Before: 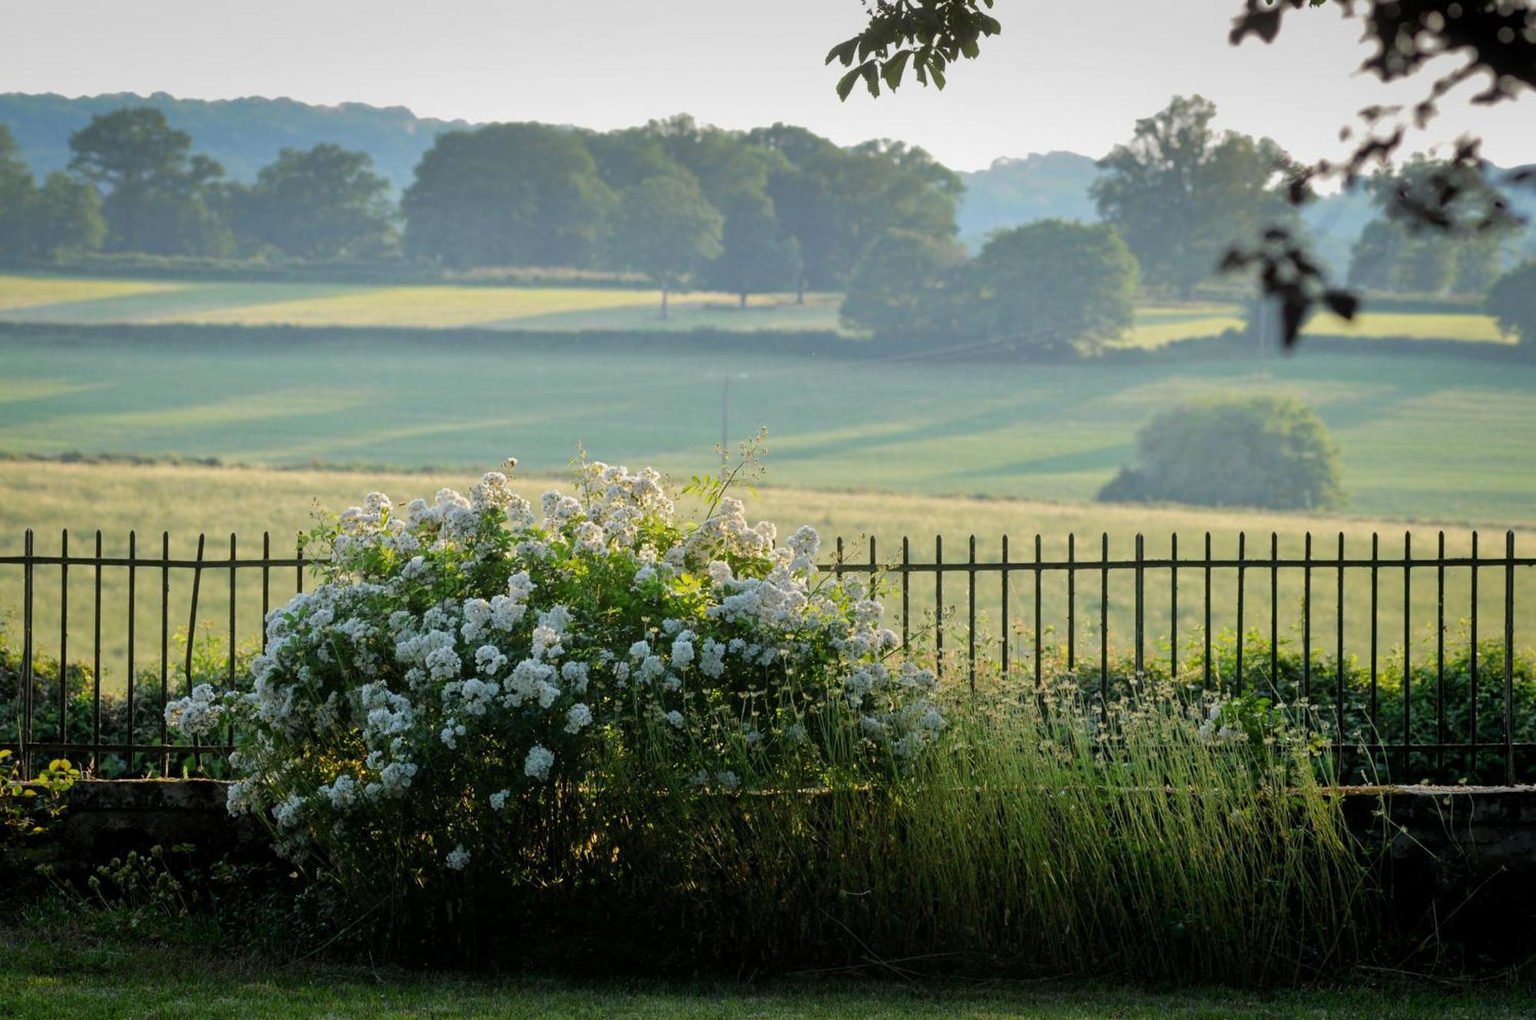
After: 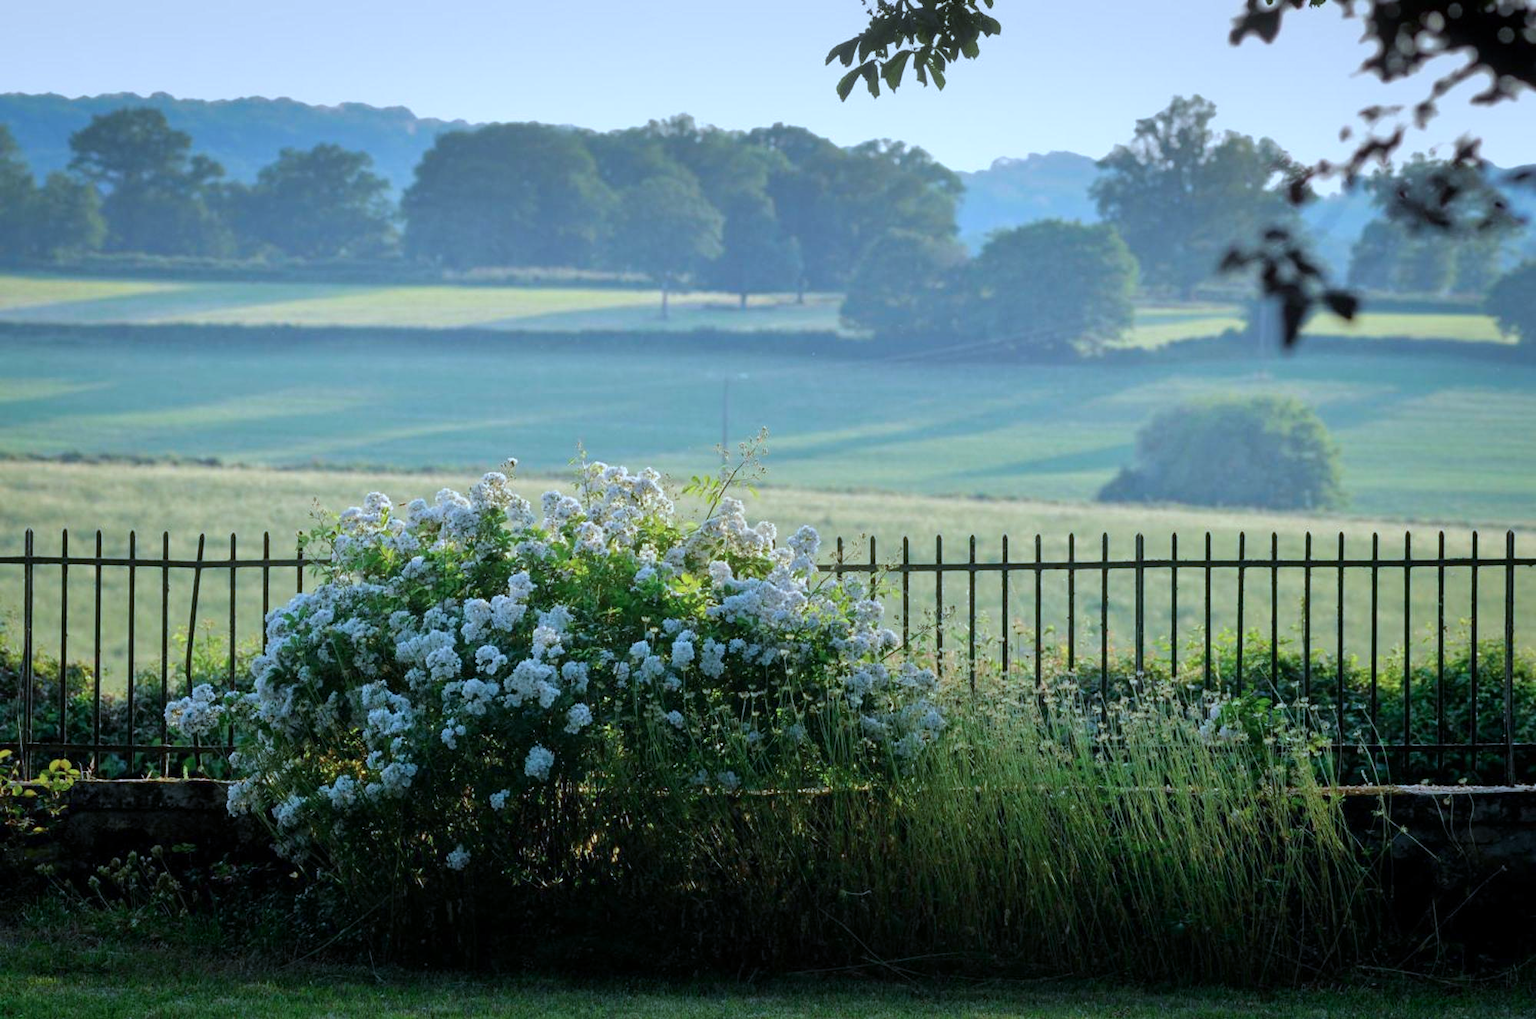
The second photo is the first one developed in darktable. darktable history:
color calibration: illuminant custom, x 0.39, y 0.387, temperature 3841.44 K
